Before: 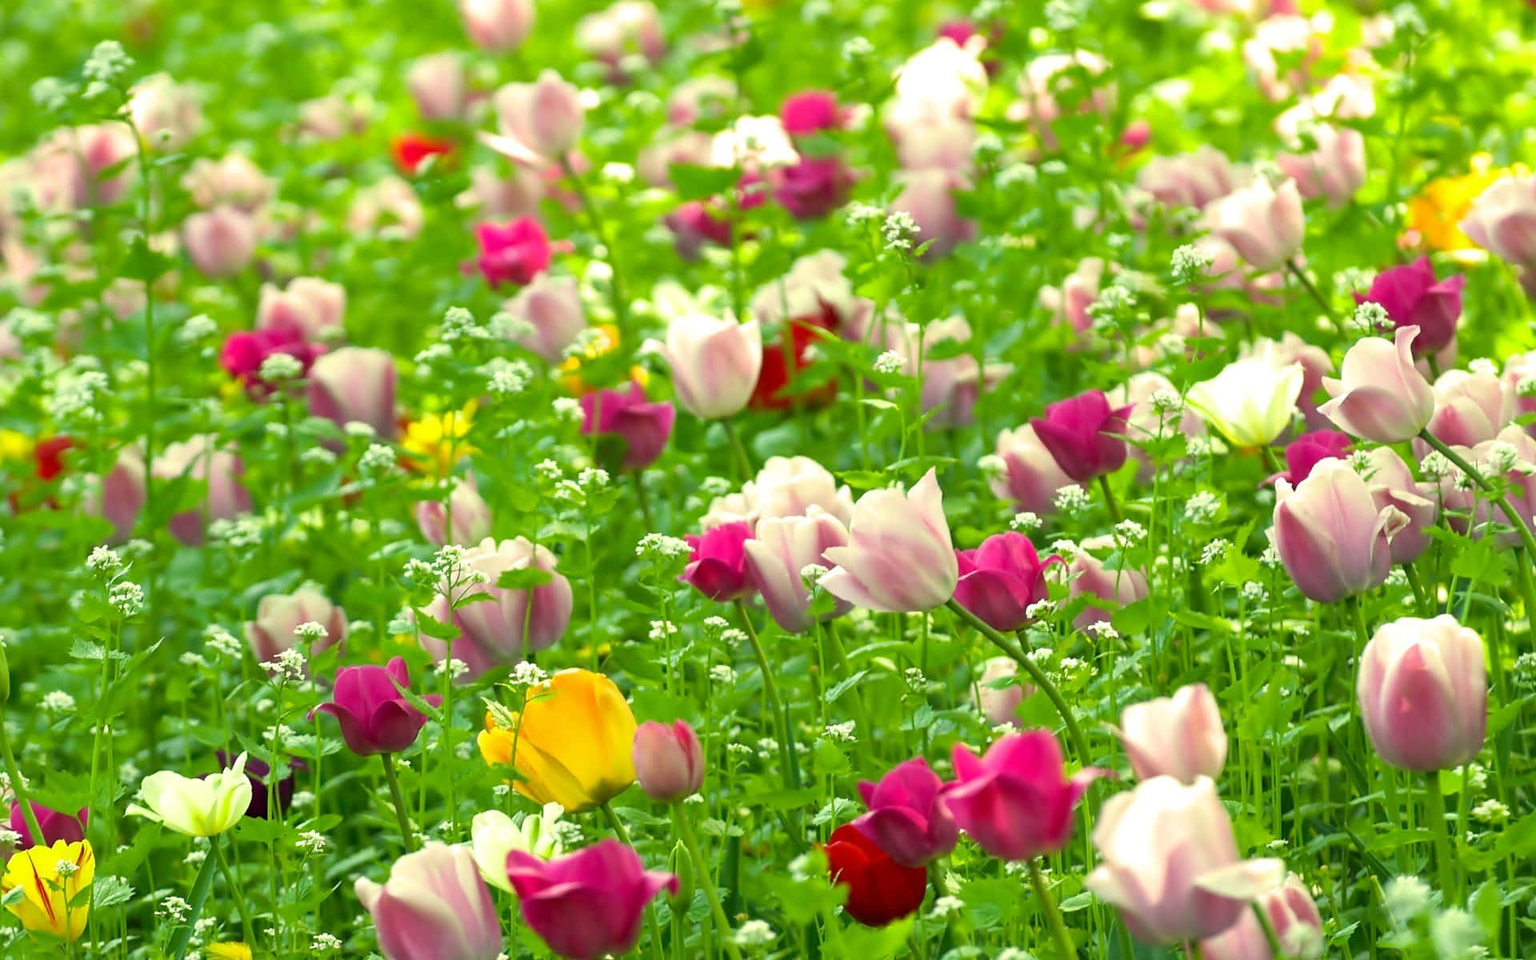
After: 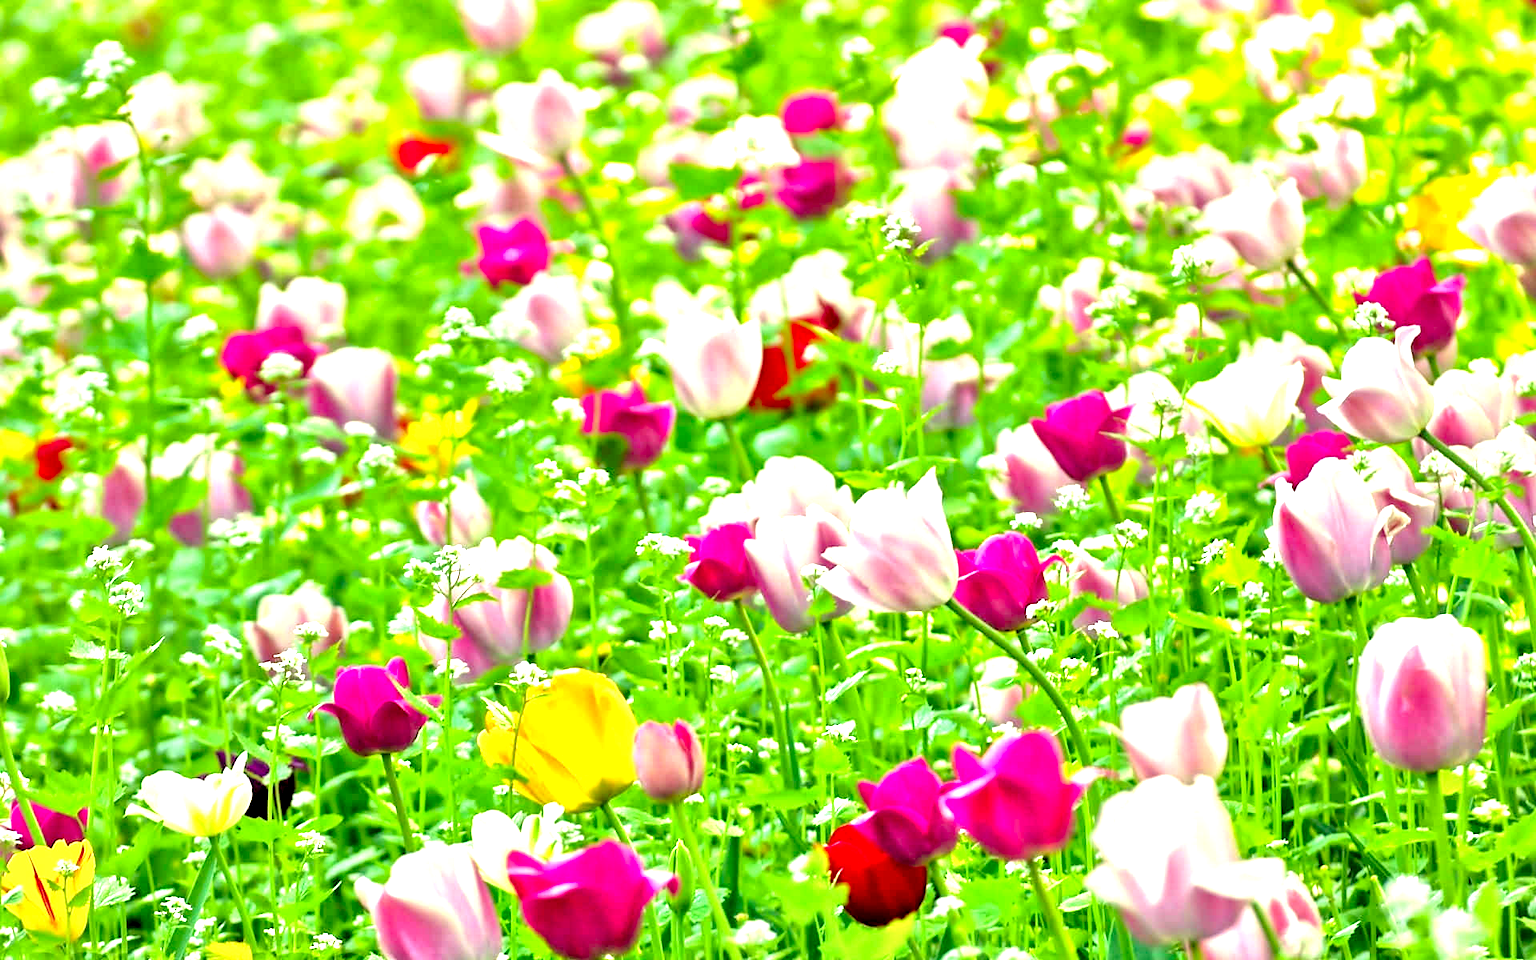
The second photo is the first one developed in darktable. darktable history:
contrast equalizer: octaves 7, y [[0.6 ×6], [0.55 ×6], [0 ×6], [0 ×6], [0 ×6]]
exposure: black level correction 0, exposure 0.499 EV, compensate highlight preservation false
tone equalizer: -7 EV 0.153 EV, -6 EV 0.57 EV, -5 EV 1.14 EV, -4 EV 1.32 EV, -3 EV 1.13 EV, -2 EV 0.6 EV, -1 EV 0.159 EV, smoothing diameter 2.14%, edges refinement/feathering 17.82, mask exposure compensation -1.57 EV, filter diffusion 5
